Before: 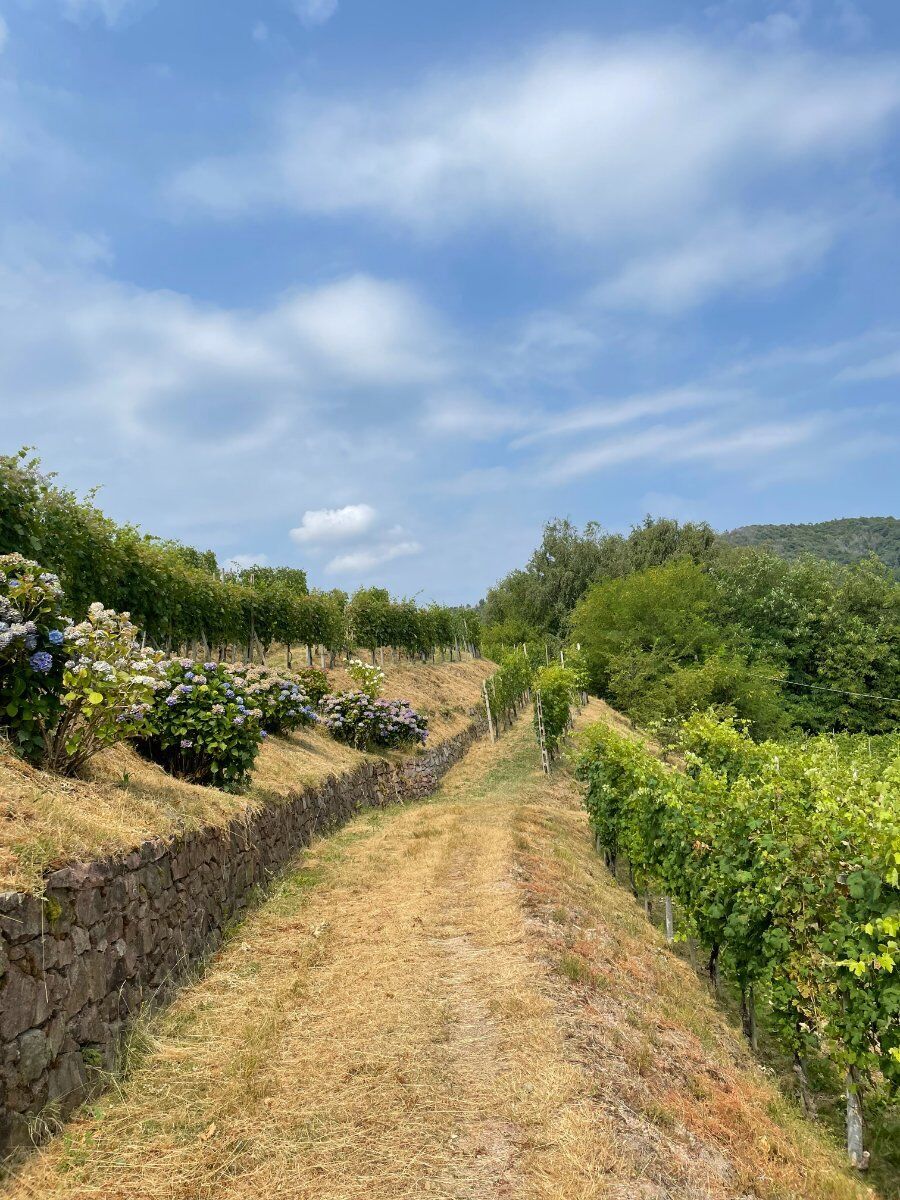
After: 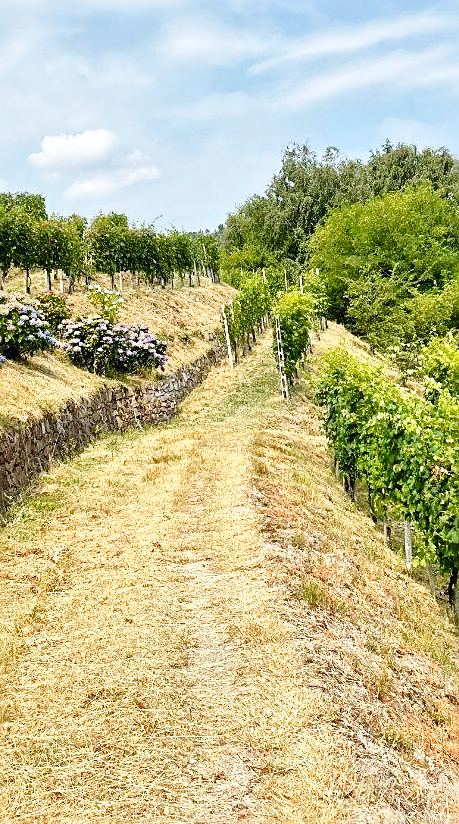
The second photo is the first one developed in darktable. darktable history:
local contrast: mode bilateral grid, contrast 21, coarseness 21, detail 150%, midtone range 0.2
crop and rotate: left 29.086%, top 31.254%, right 19.849%
sharpen: on, module defaults
base curve: curves: ch0 [(0, 0) (0.028, 0.03) (0.121, 0.232) (0.46, 0.748) (0.859, 0.968) (1, 1)], preserve colors none
